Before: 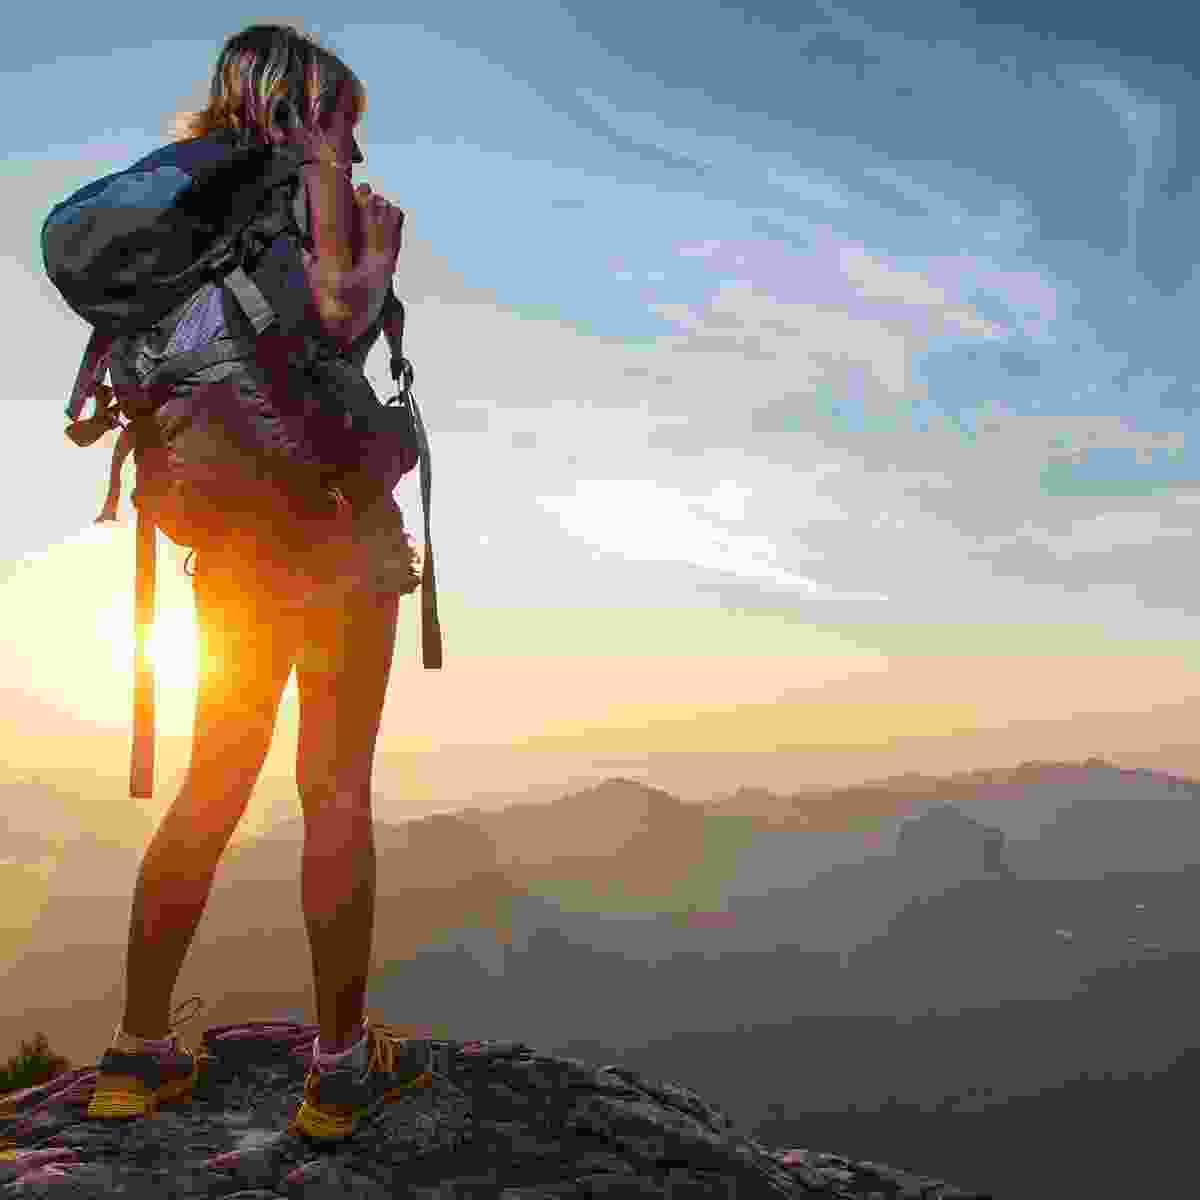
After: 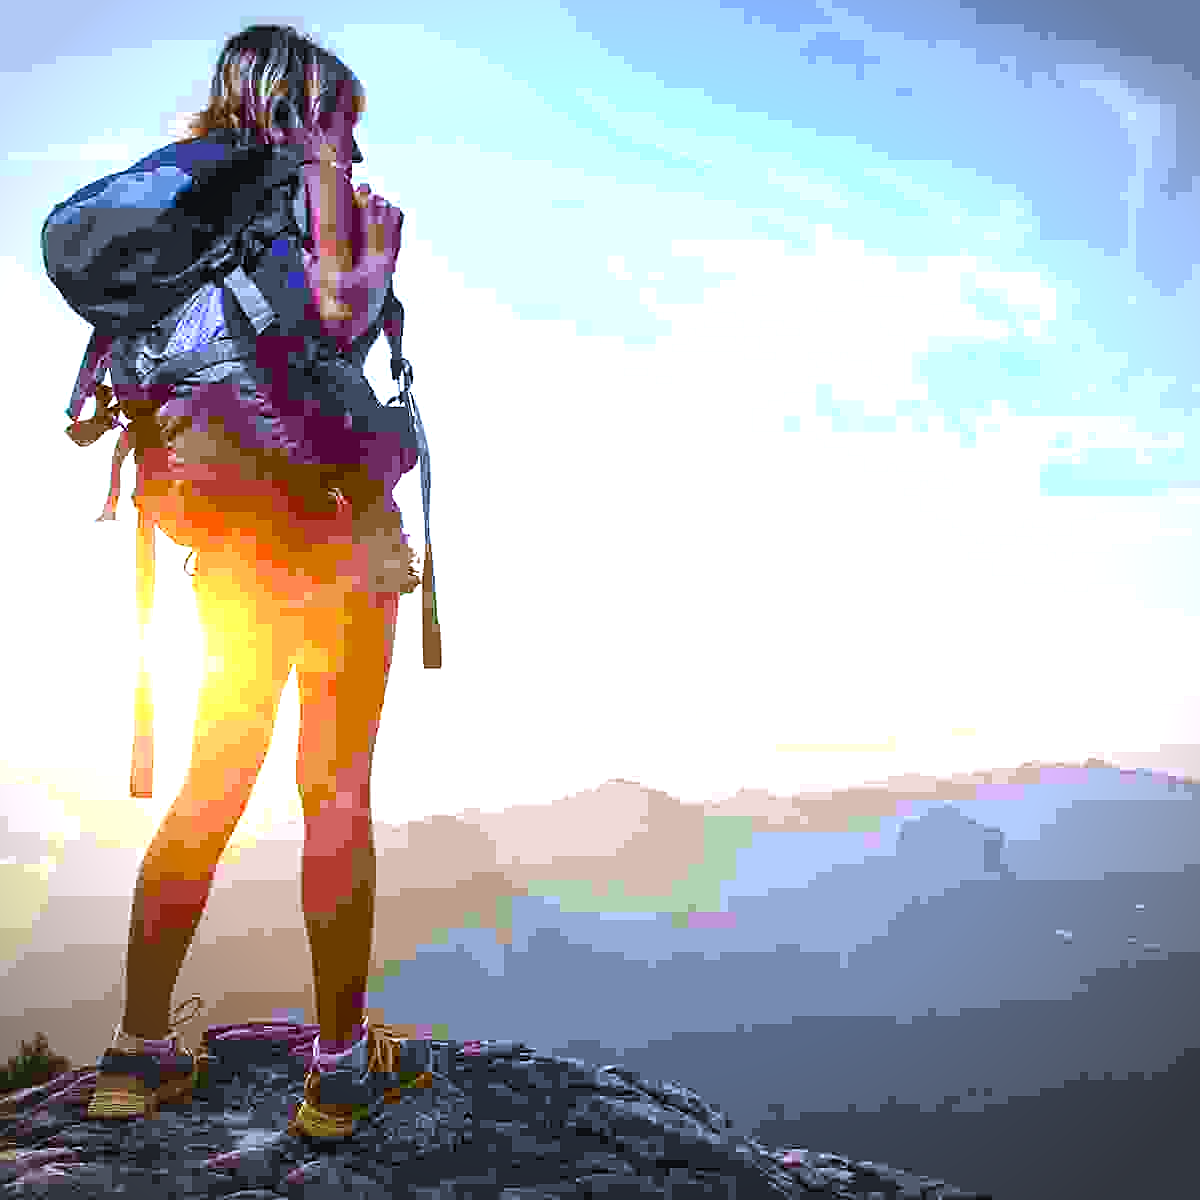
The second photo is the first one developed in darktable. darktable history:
sharpen: radius 1.864, amount 0.398, threshold 1.271
white balance: red 0.871, blue 1.249
exposure: black level correction 0, exposure 1.2 EV, compensate exposure bias true, compensate highlight preservation false
color balance rgb: linear chroma grading › shadows 32%, linear chroma grading › global chroma -2%, linear chroma grading › mid-tones 4%, perceptual saturation grading › global saturation -2%, perceptual saturation grading › highlights -8%, perceptual saturation grading › mid-tones 8%, perceptual saturation grading › shadows 4%, perceptual brilliance grading › highlights 8%, perceptual brilliance grading › mid-tones 4%, perceptual brilliance grading › shadows 2%, global vibrance 16%, saturation formula JzAzBz (2021)
vignetting: on, module defaults
contrast brightness saturation: contrast 0.08, saturation 0.02
